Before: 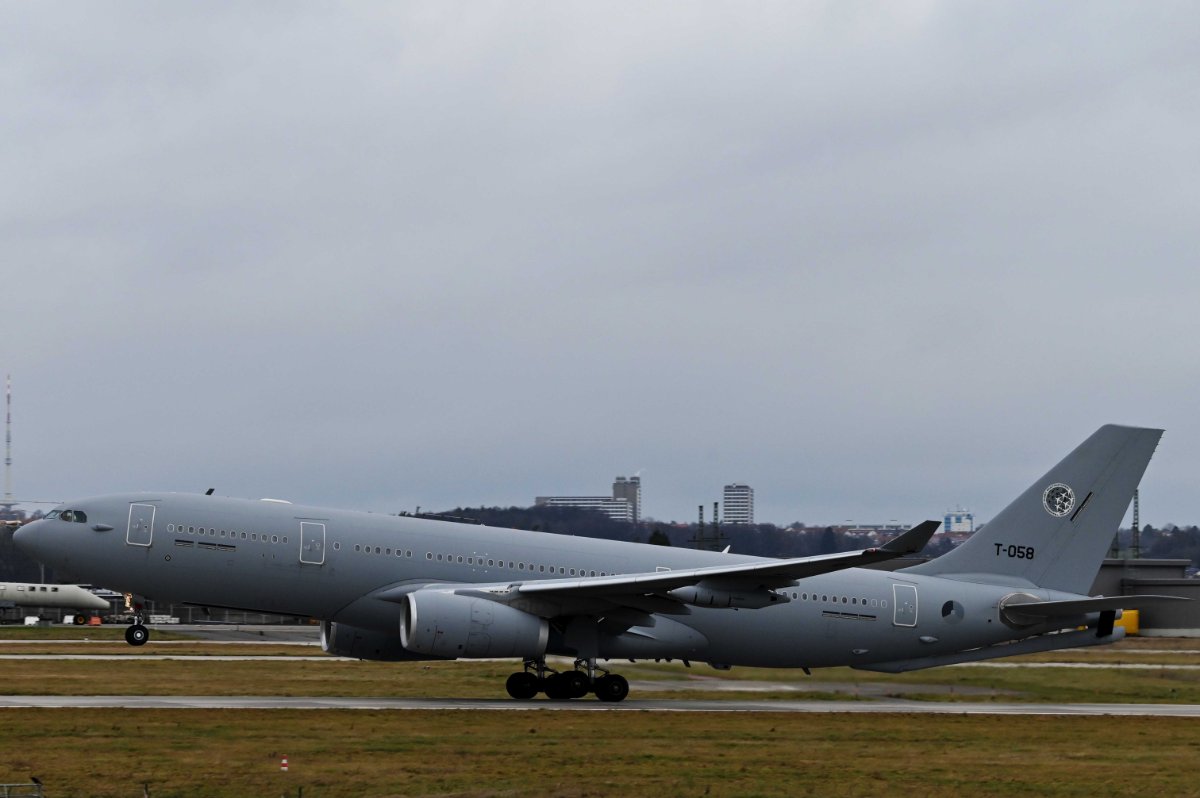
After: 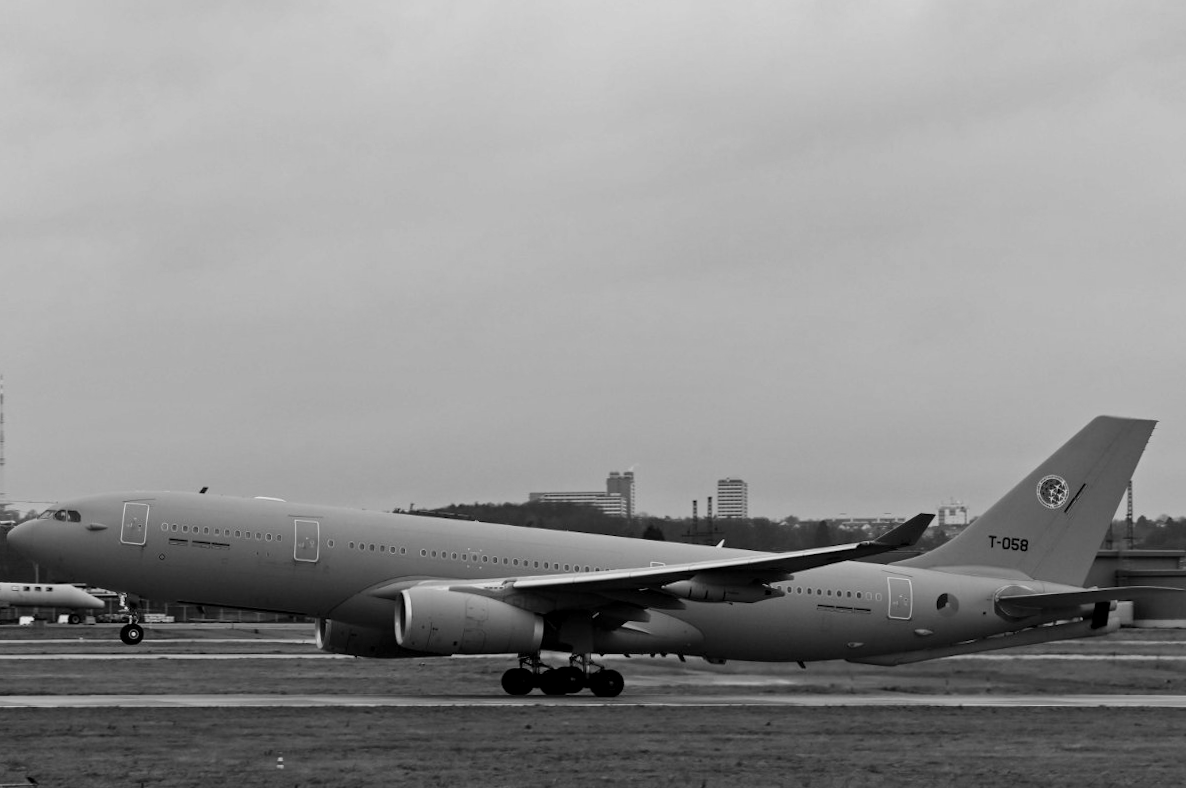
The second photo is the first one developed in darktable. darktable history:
base curve: preserve colors none
white balance: red 0.766, blue 1.537
rotate and perspective: rotation -0.45°, automatic cropping original format, crop left 0.008, crop right 0.992, crop top 0.012, crop bottom 0.988
tone equalizer: on, module defaults
monochrome: size 3.1
levels: levels [0.018, 0.493, 1]
shadows and highlights: shadows 37.27, highlights -28.18, soften with gaussian
